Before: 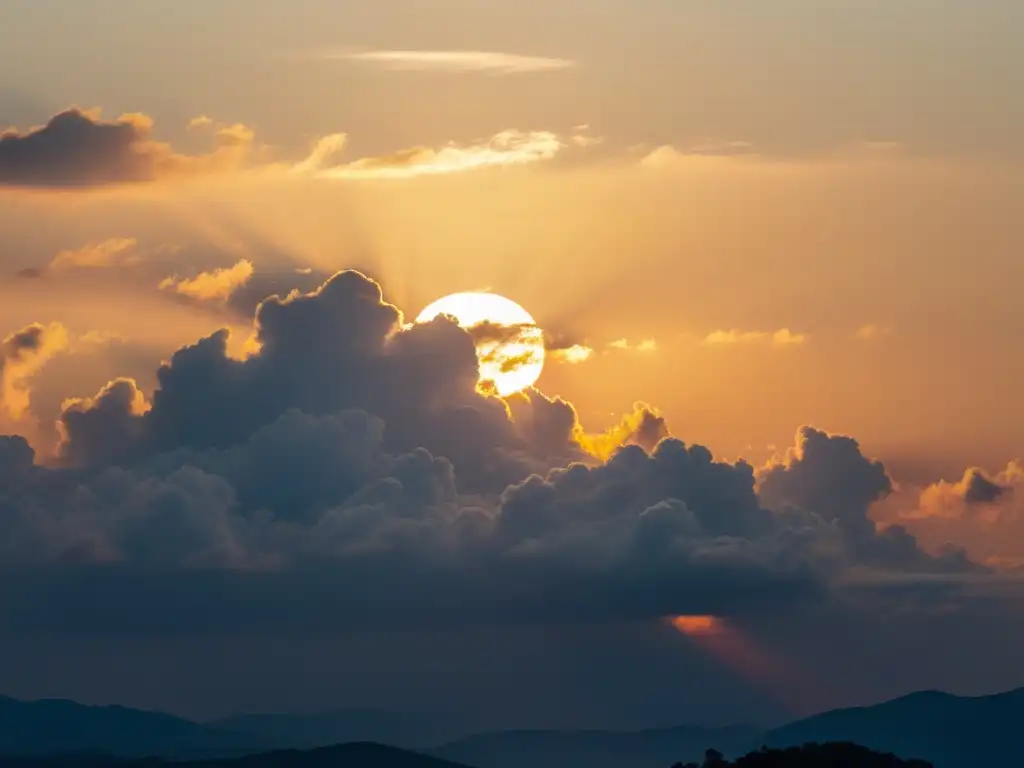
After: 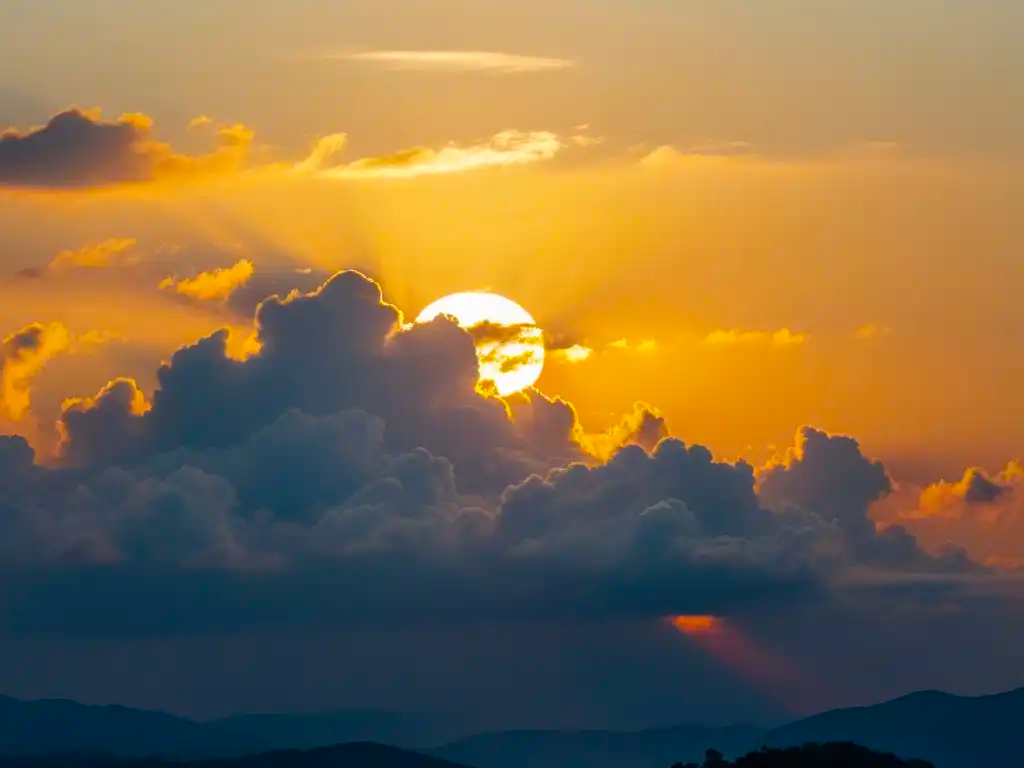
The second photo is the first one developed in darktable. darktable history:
color balance rgb: linear chroma grading › global chroma 14.535%, perceptual saturation grading › global saturation 25.53%
